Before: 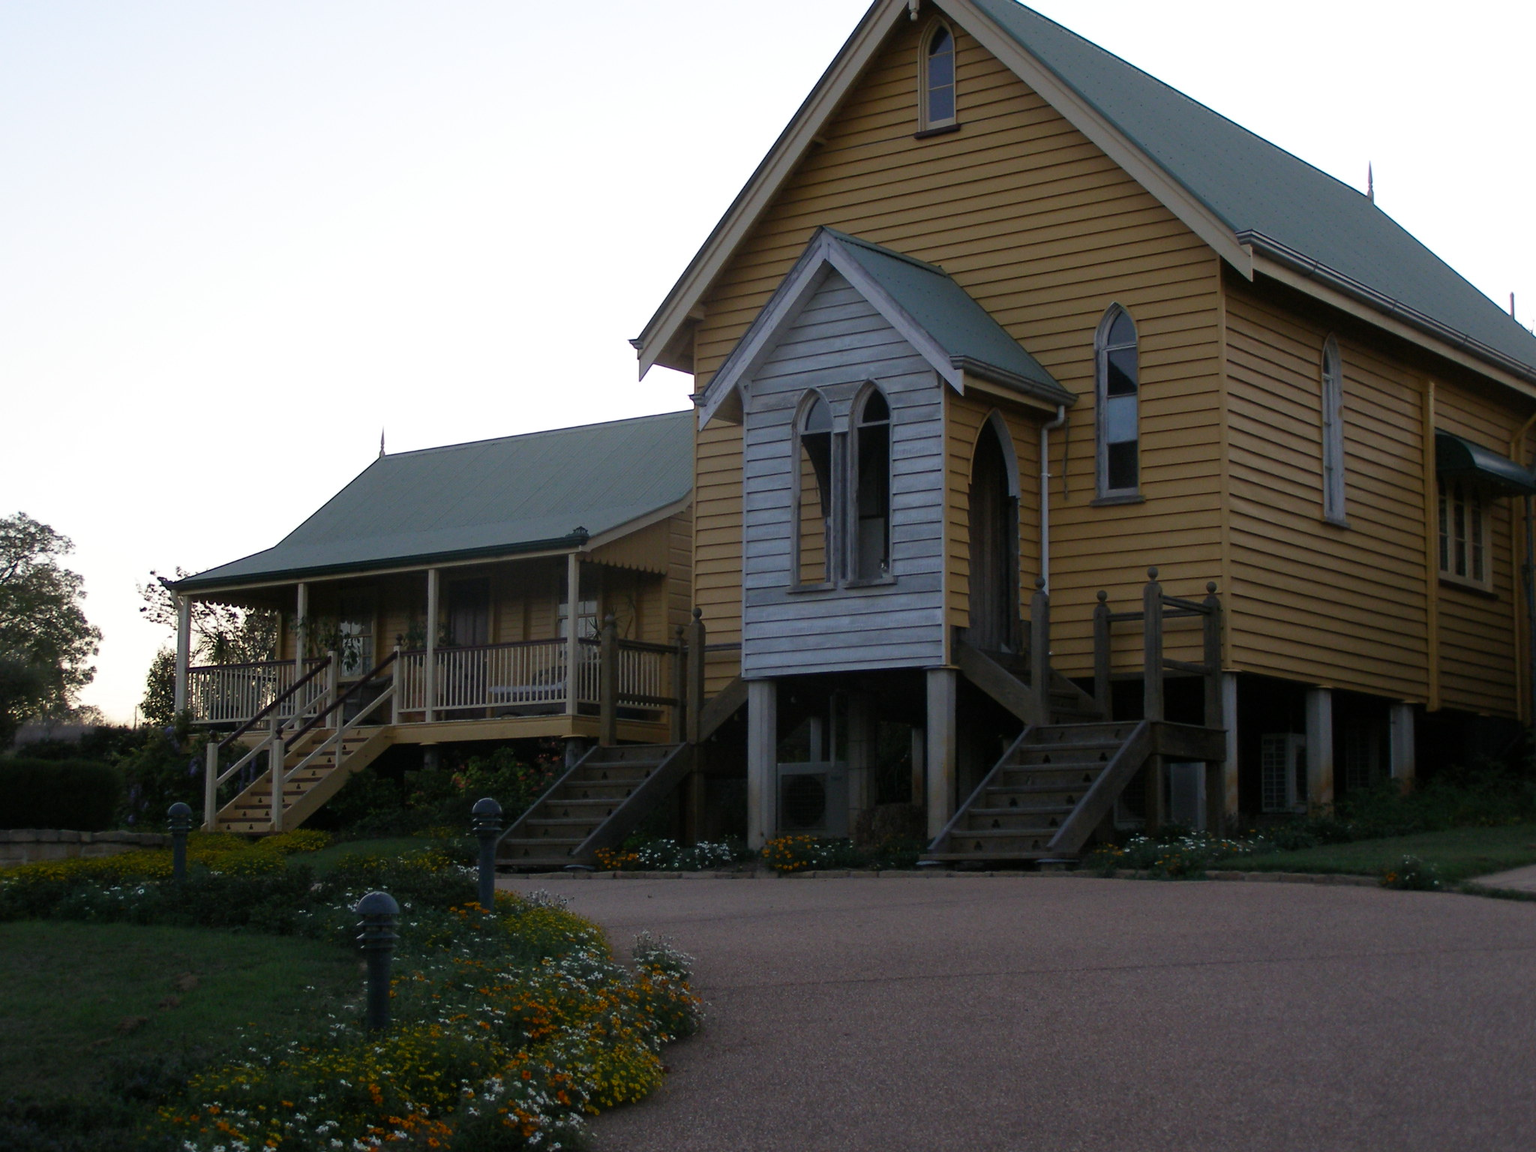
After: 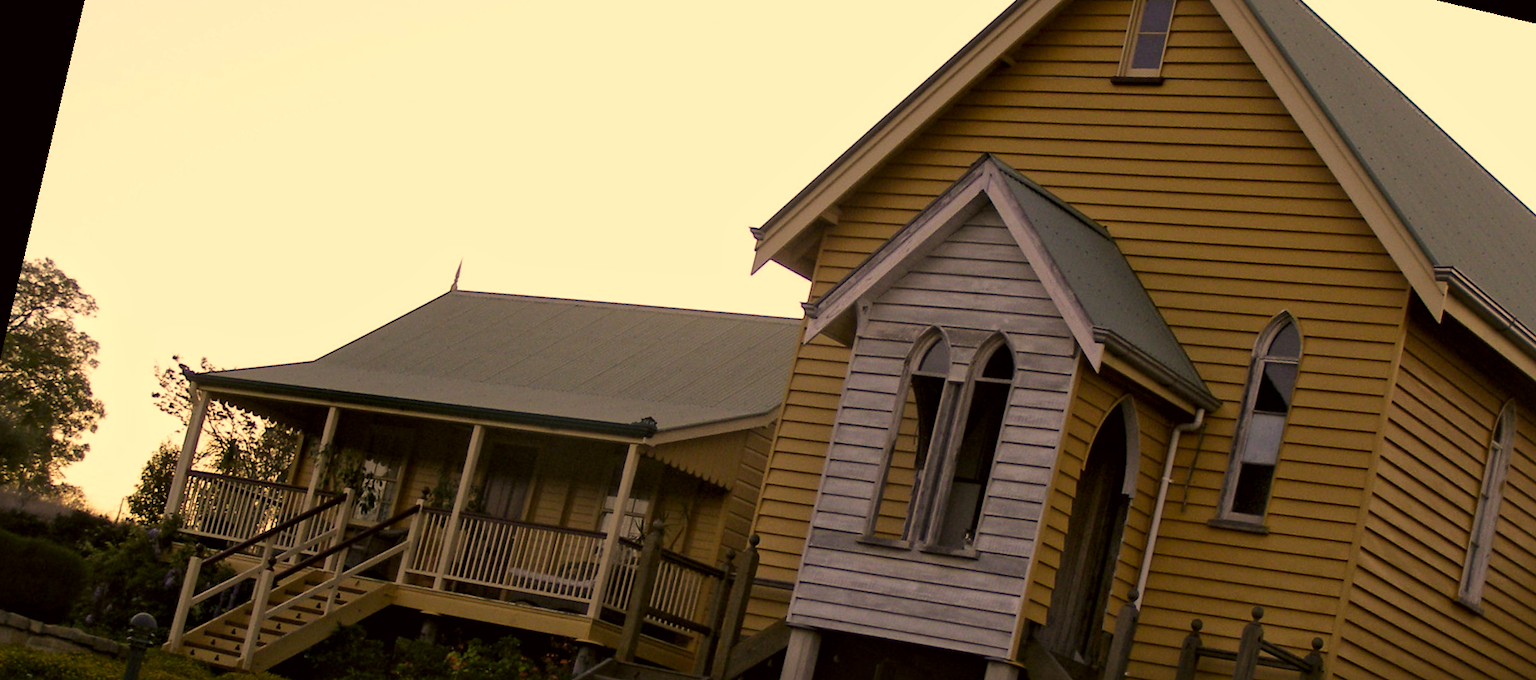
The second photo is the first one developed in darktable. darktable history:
local contrast: mode bilateral grid, contrast 20, coarseness 20, detail 150%, midtone range 0.2
color correction: highlights a* 17.94, highlights b* 35.39, shadows a* 1.48, shadows b* 6.42, saturation 1.01
rotate and perspective: rotation 13.27°, automatic cropping off
crop: left 7.036%, top 18.398%, right 14.379%, bottom 40.043%
